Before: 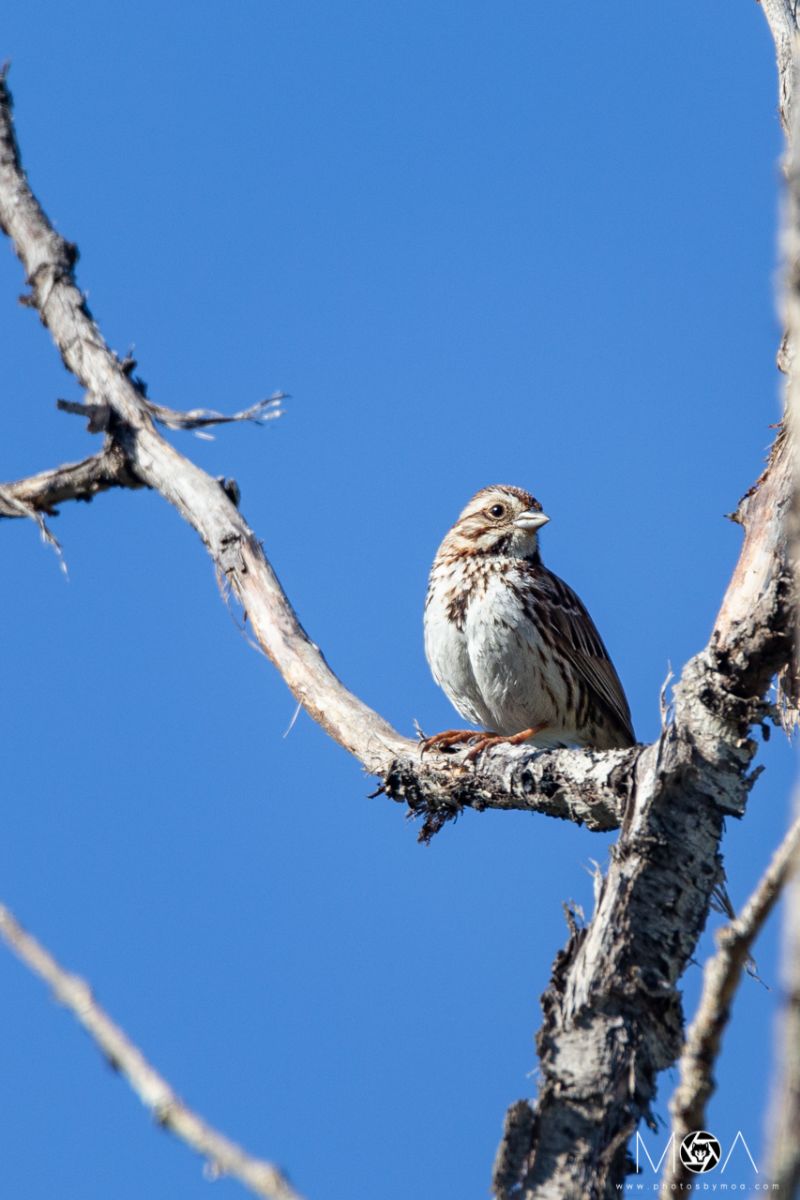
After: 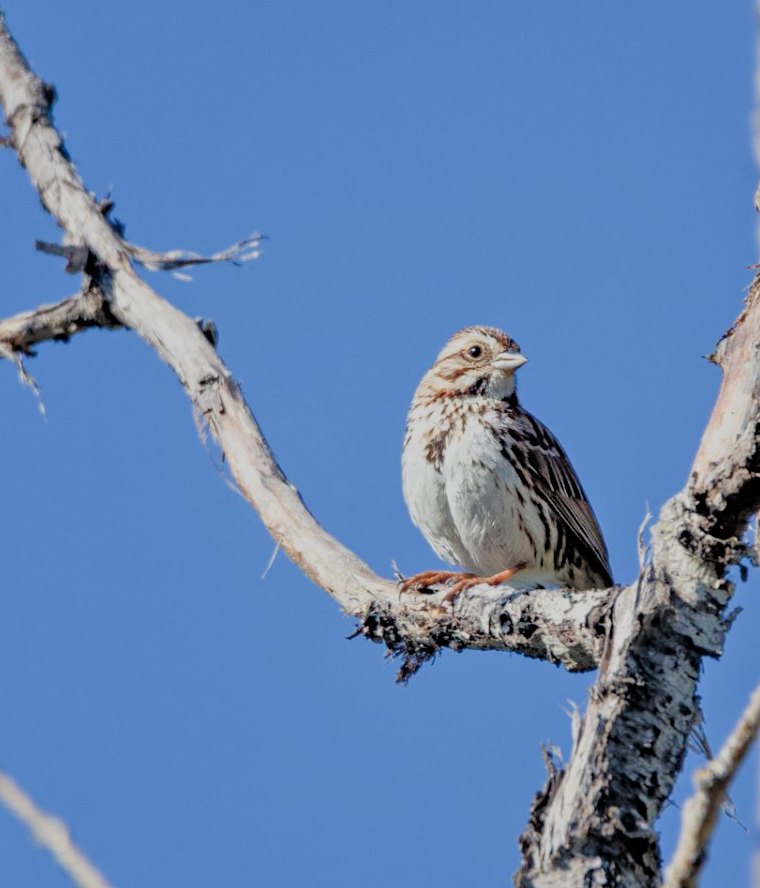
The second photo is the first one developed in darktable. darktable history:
rotate and perspective: automatic cropping original format, crop left 0, crop top 0
crop and rotate: left 2.991%, top 13.302%, right 1.981%, bottom 12.636%
tone equalizer: -7 EV 0.15 EV, -6 EV 0.6 EV, -5 EV 1.15 EV, -4 EV 1.33 EV, -3 EV 1.15 EV, -2 EV 0.6 EV, -1 EV 0.15 EV, mask exposure compensation -0.5 EV
filmic rgb: black relative exposure -7.32 EV, white relative exposure 5.09 EV, hardness 3.2
